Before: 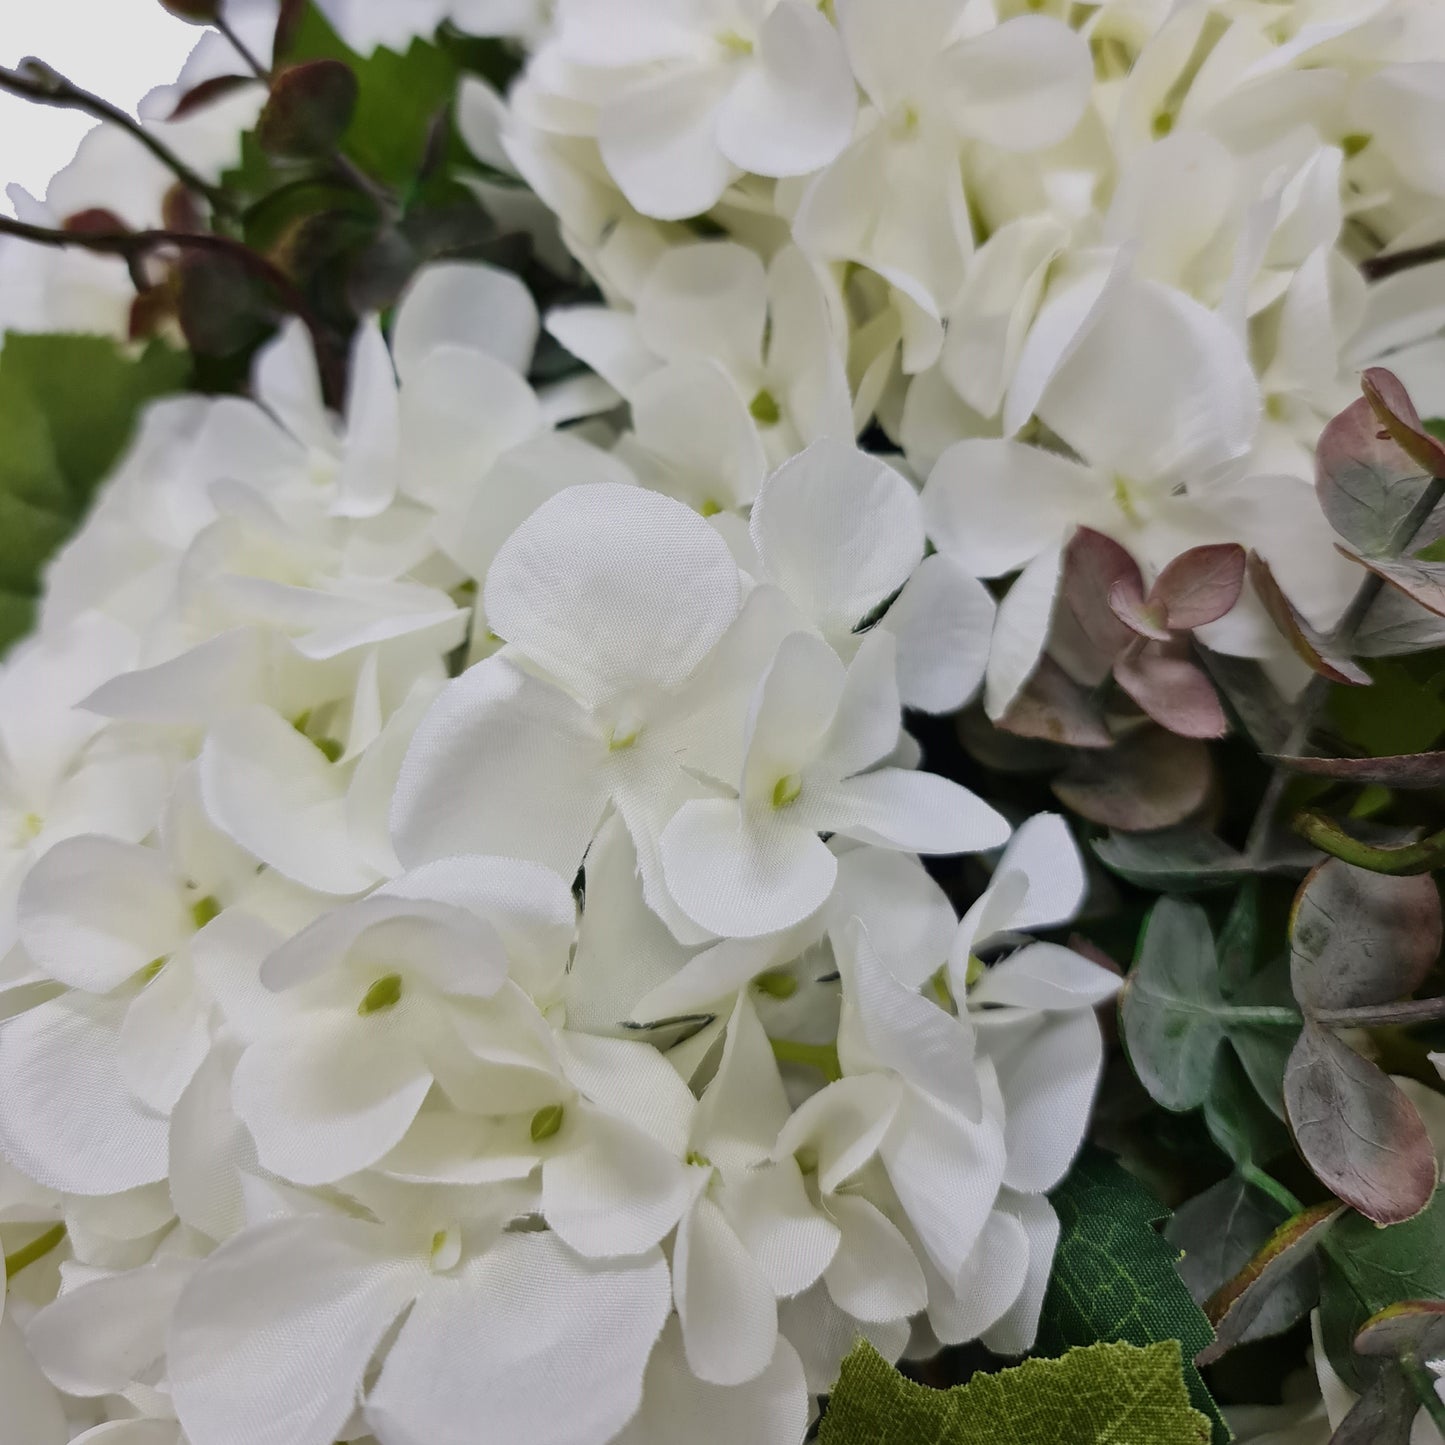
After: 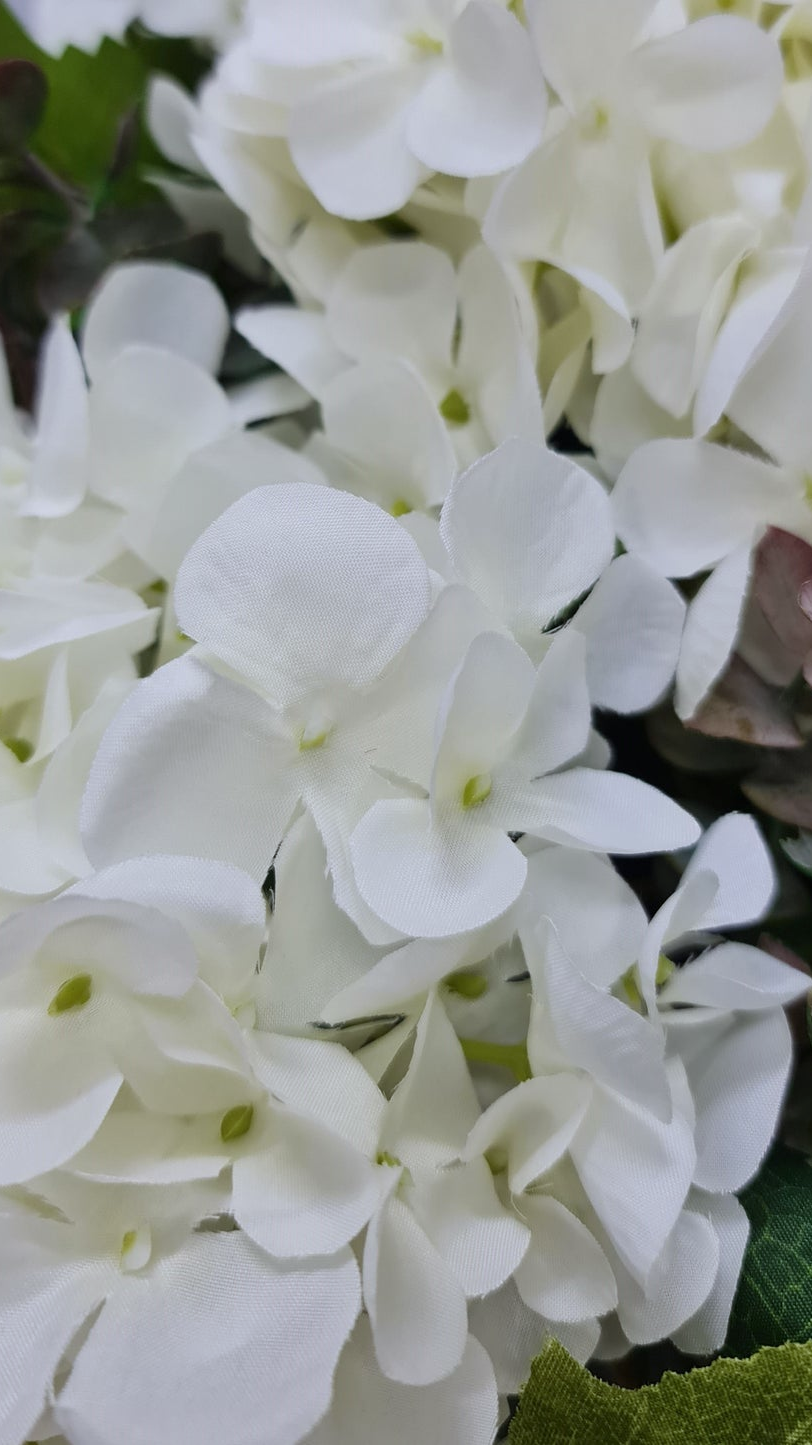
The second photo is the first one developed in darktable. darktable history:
white balance: red 0.976, blue 1.04
crop: left 21.496%, right 22.254%
